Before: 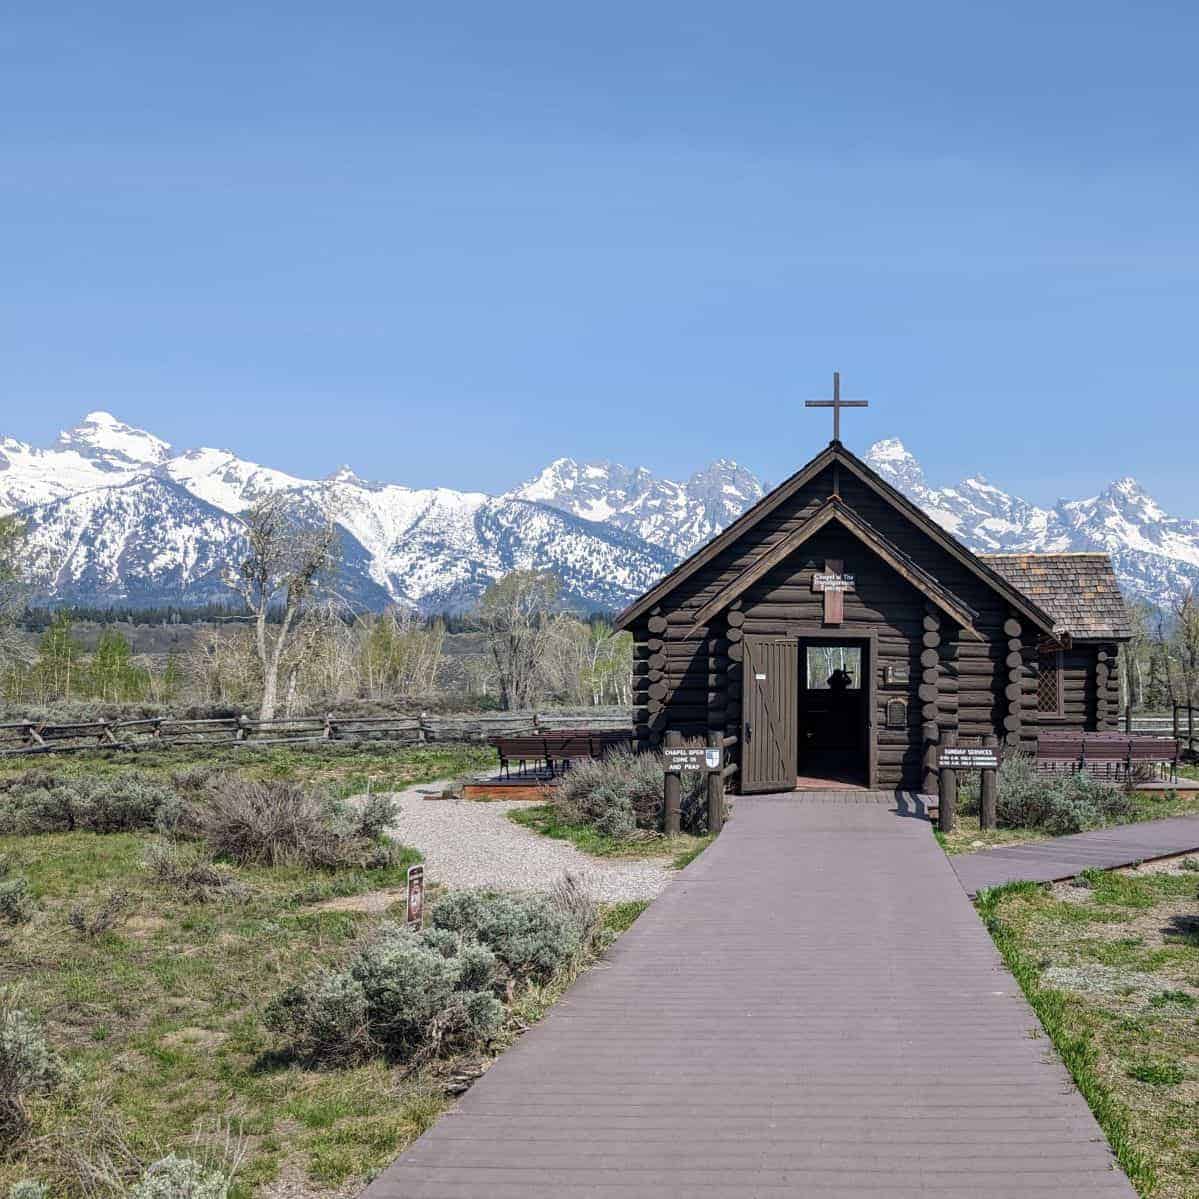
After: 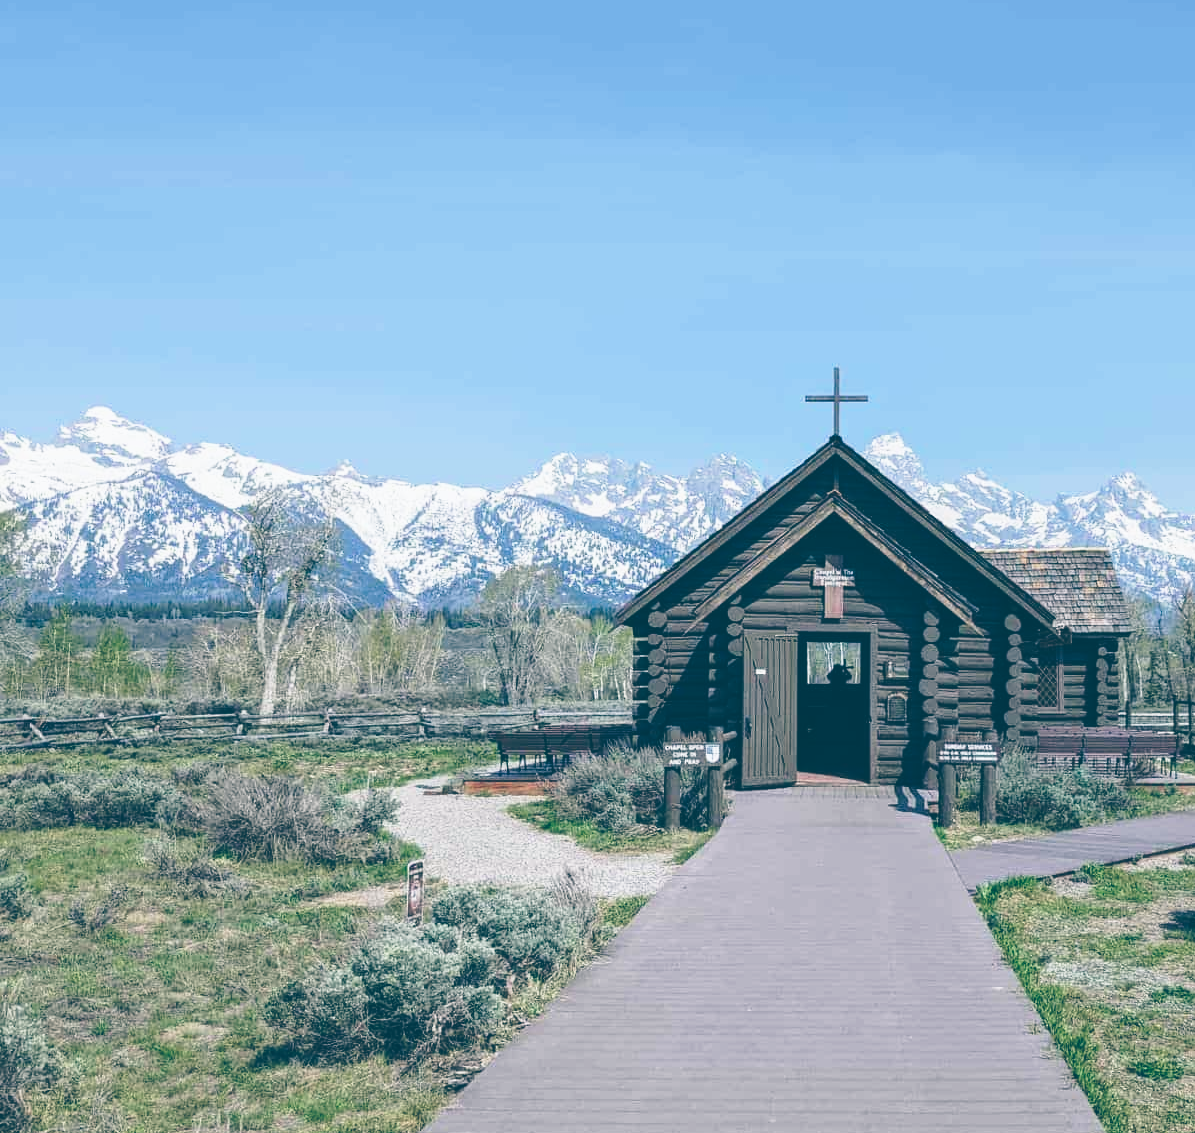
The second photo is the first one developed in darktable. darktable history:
color balance: lift [1.016, 0.983, 1, 1.017], gamma [0.958, 1, 1, 1], gain [0.981, 1.007, 0.993, 1.002], input saturation 118.26%, contrast 13.43%, contrast fulcrum 21.62%, output saturation 82.76%
crop: top 0.448%, right 0.264%, bottom 5.045%
base curve: curves: ch0 [(0, 0) (0.028, 0.03) (0.121, 0.232) (0.46, 0.748) (0.859, 0.968) (1, 1)], preserve colors none
exposure: black level correction -0.036, exposure -0.497 EV, compensate highlight preservation false
